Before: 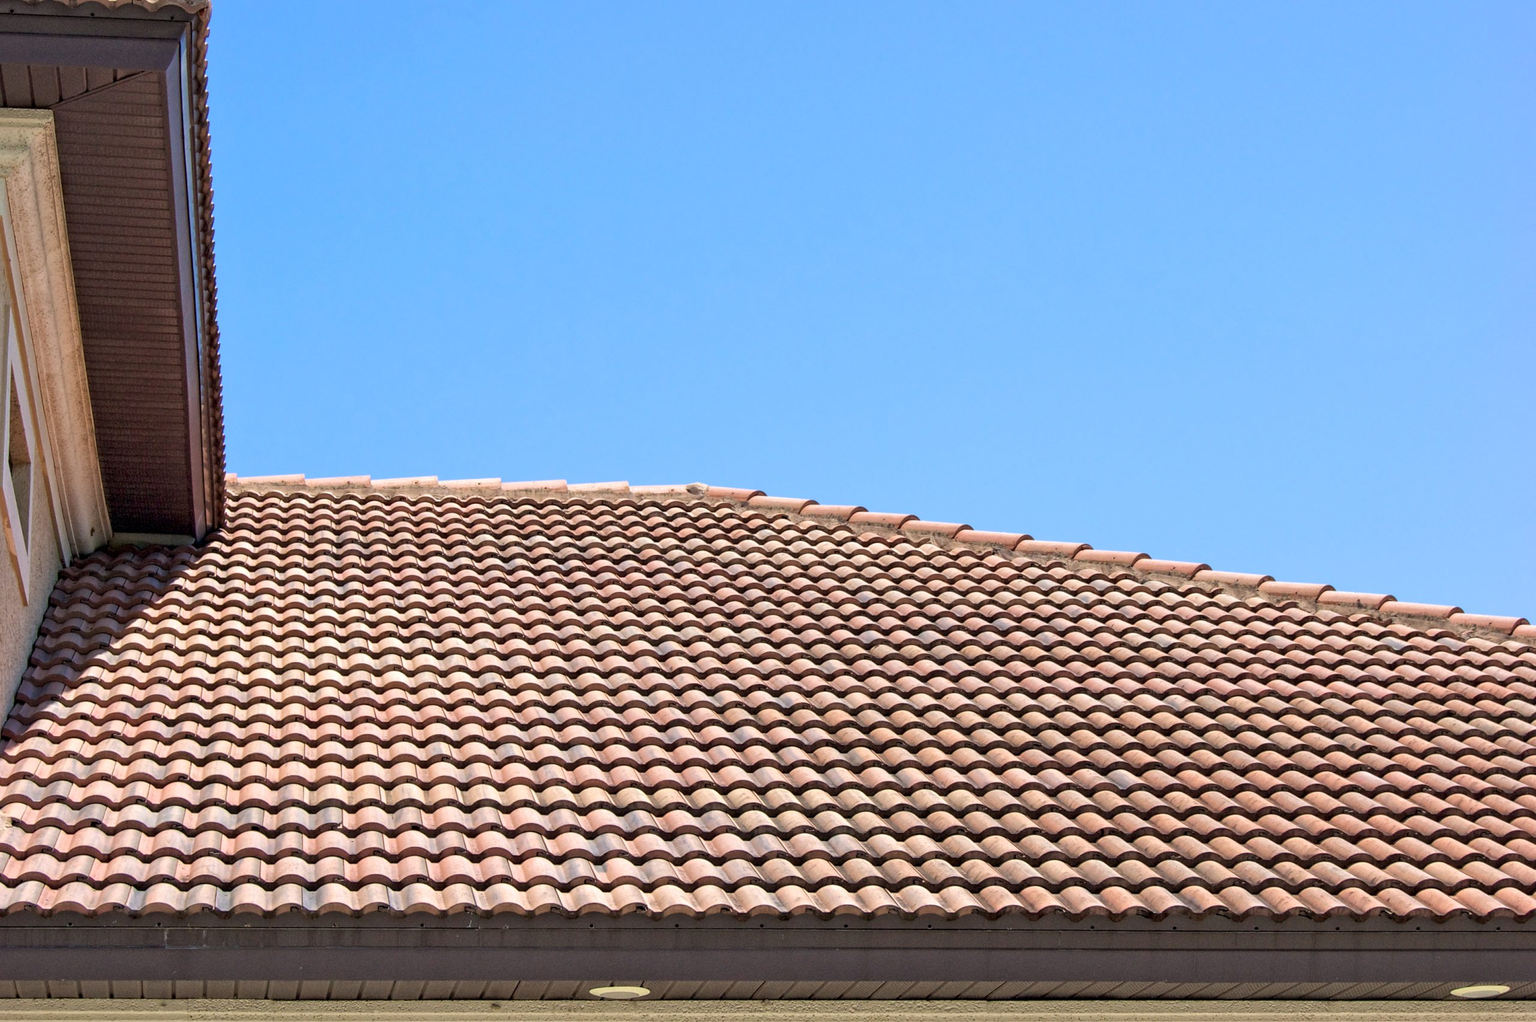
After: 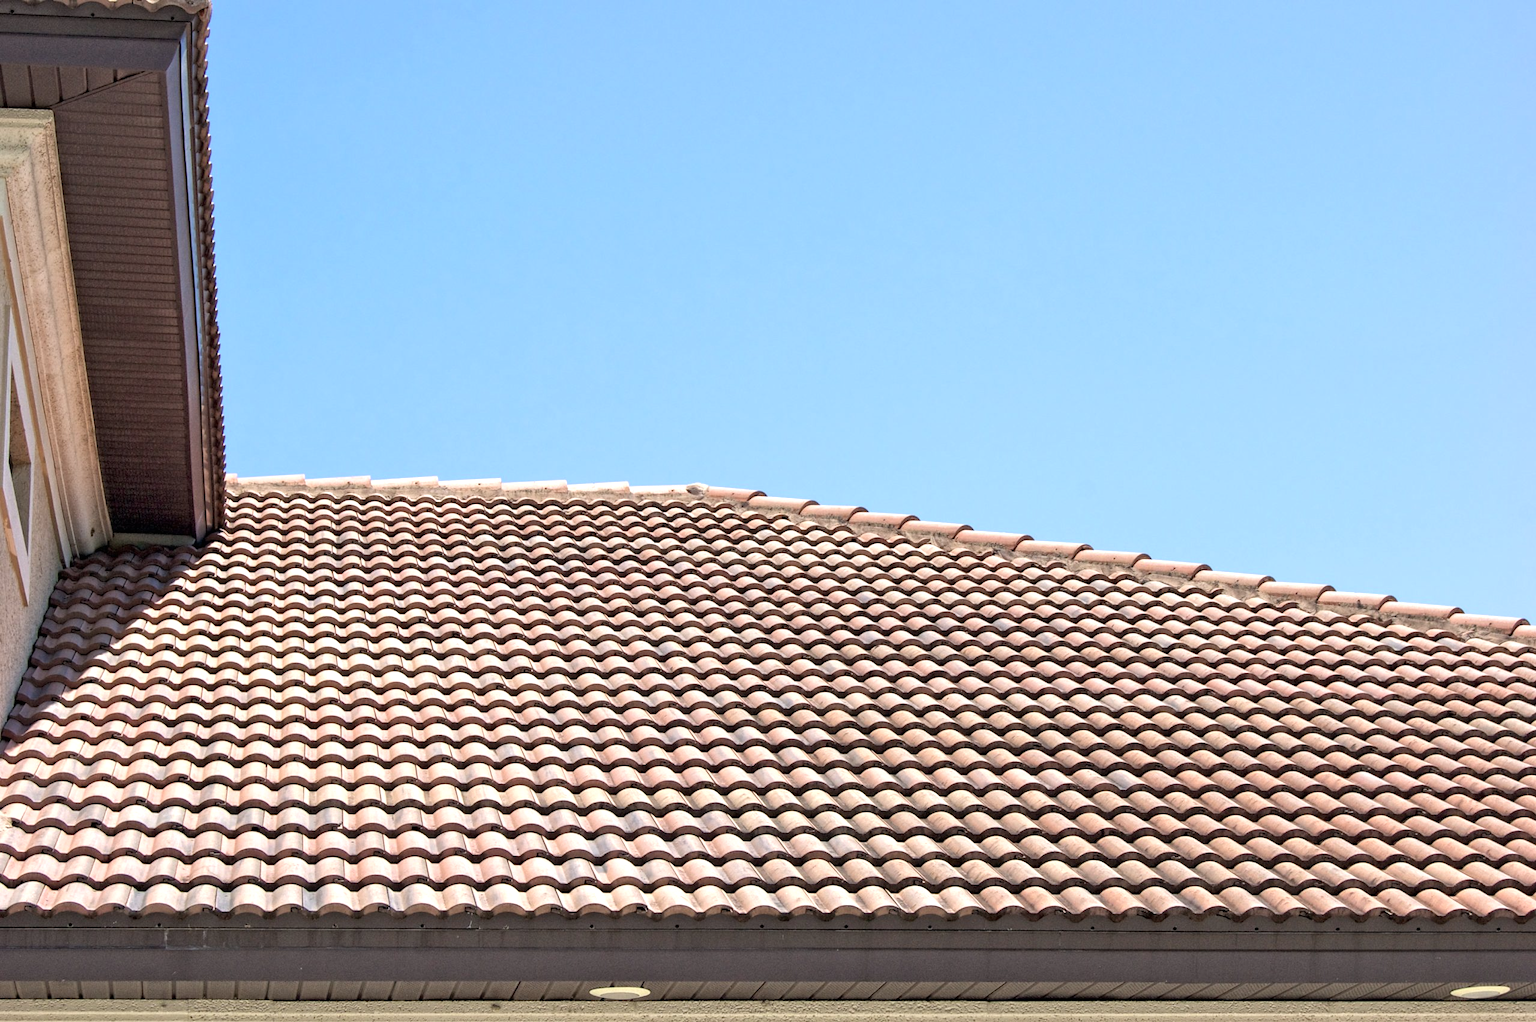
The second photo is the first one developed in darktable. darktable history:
color correction: saturation 0.8
exposure: black level correction 0, exposure 0.4 EV, compensate exposure bias true, compensate highlight preservation false
